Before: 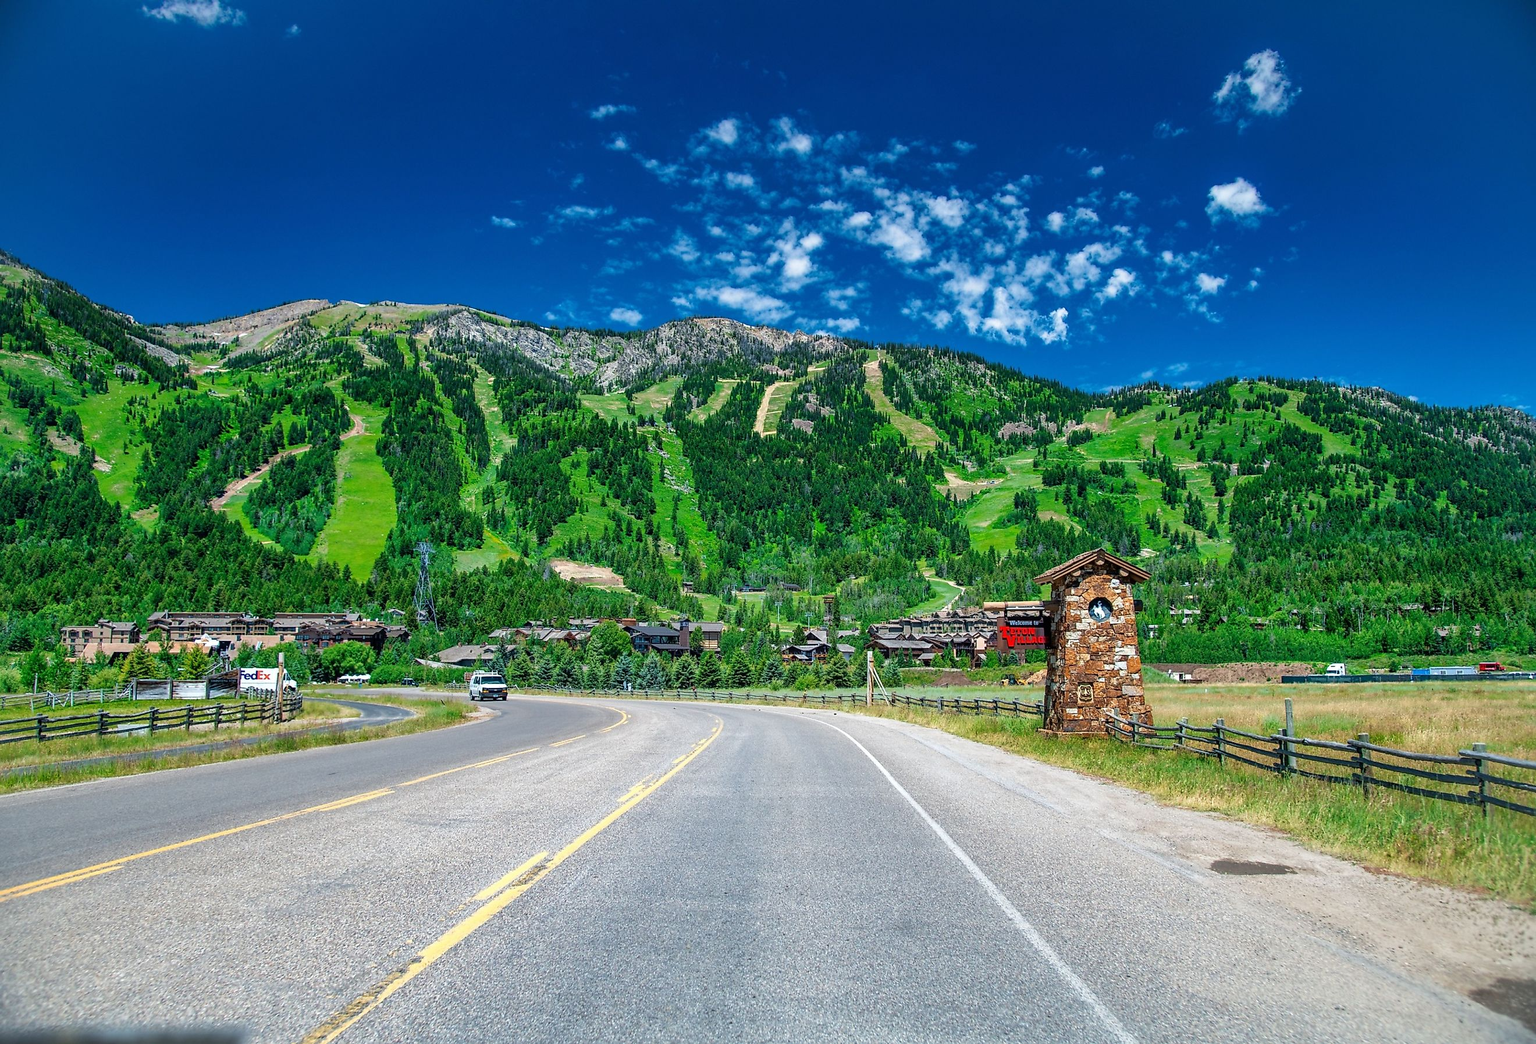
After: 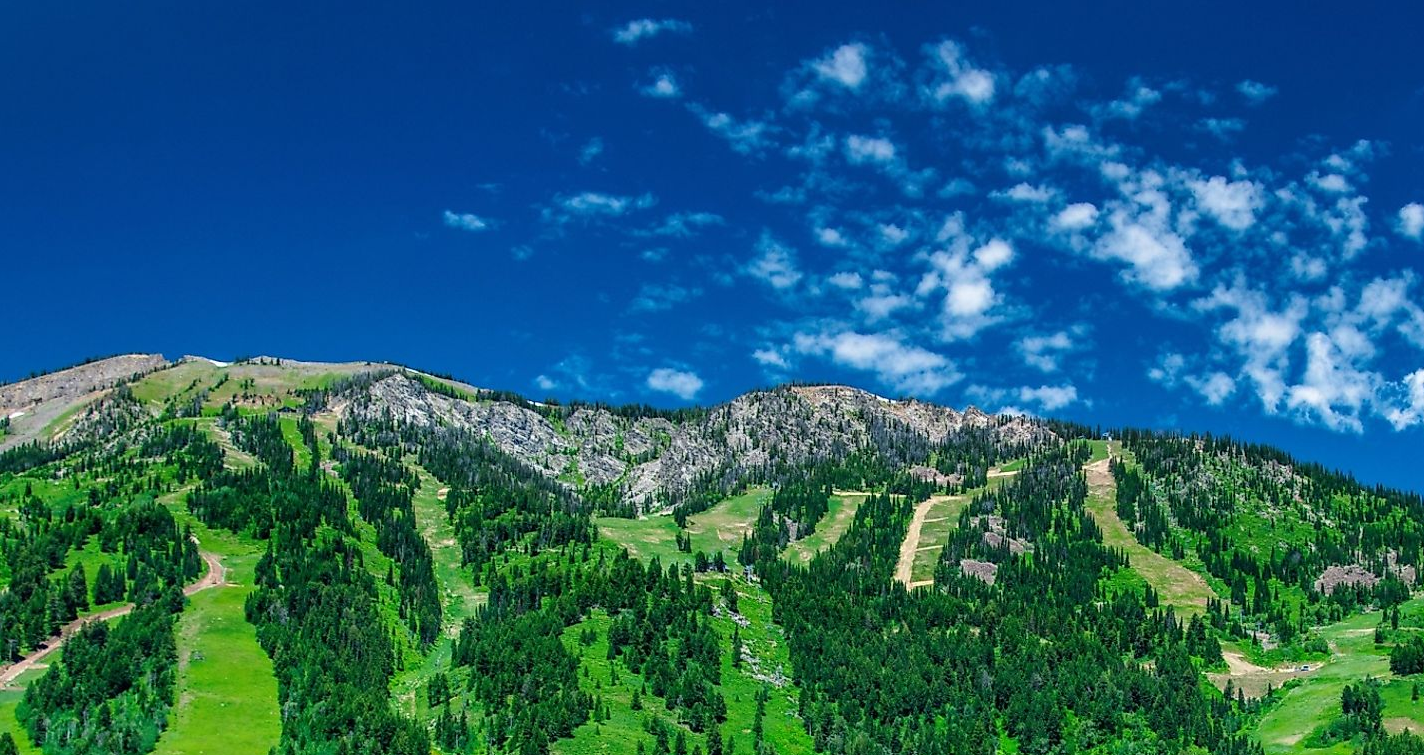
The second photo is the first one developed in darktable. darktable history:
crop: left 15.224%, top 9.022%, right 30.826%, bottom 48.869%
